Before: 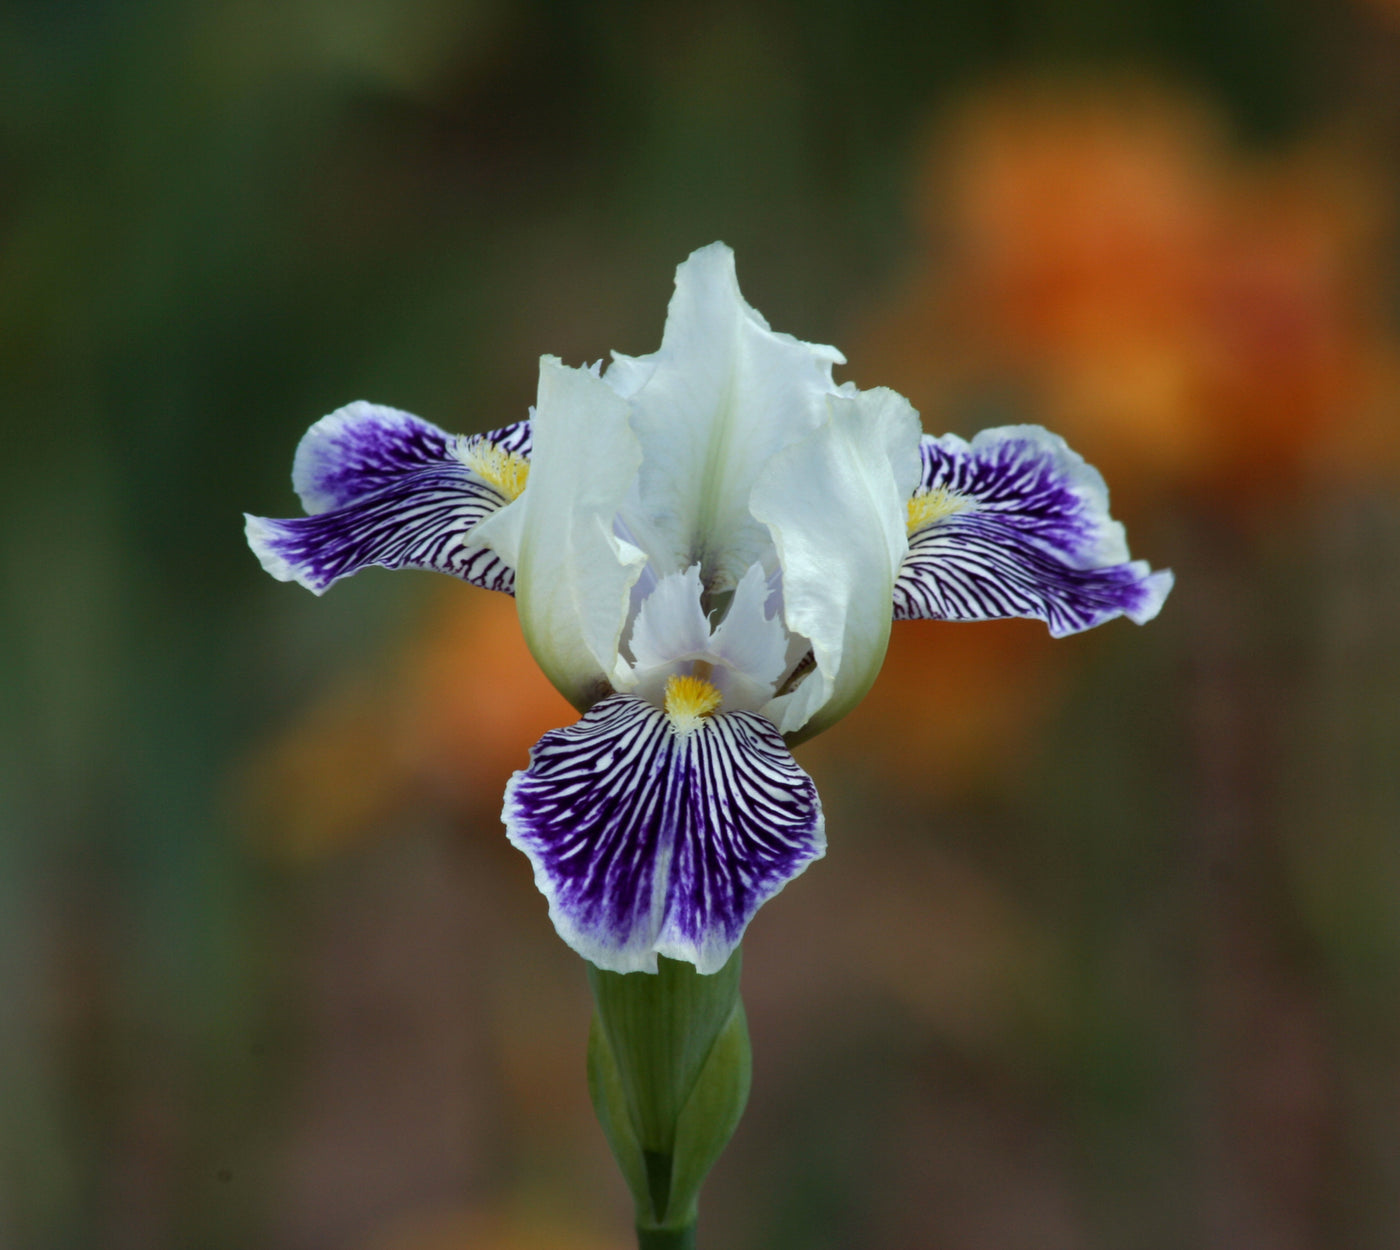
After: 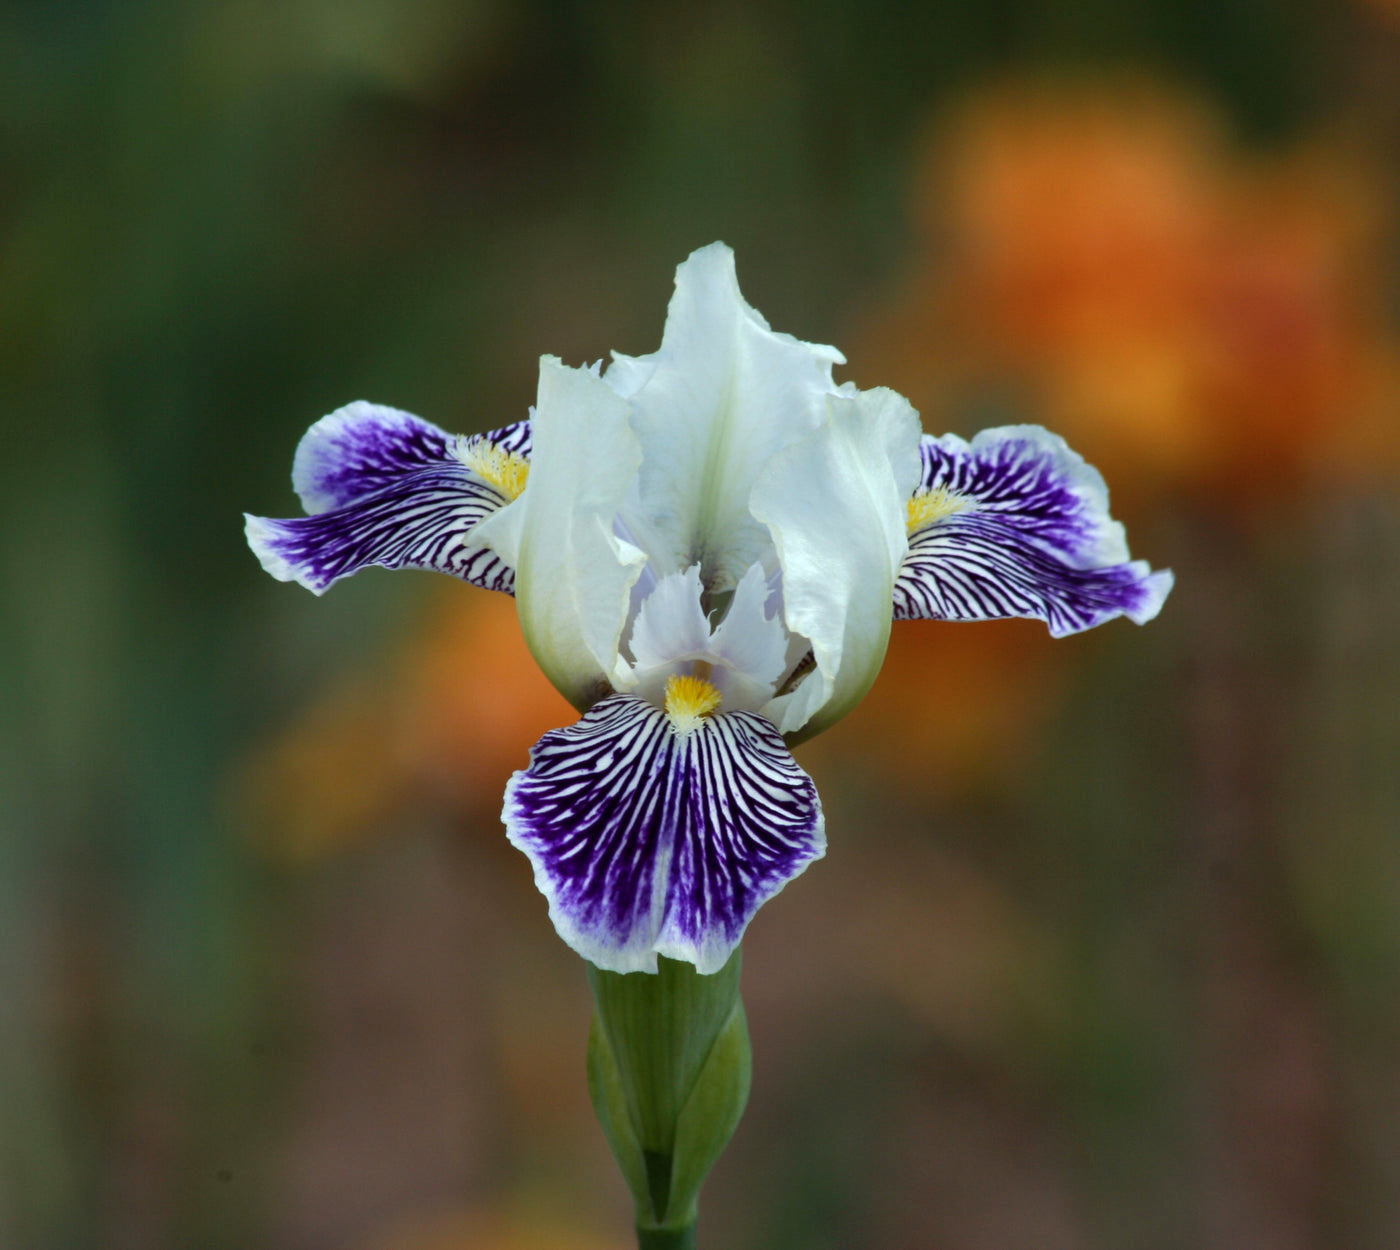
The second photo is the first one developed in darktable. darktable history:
shadows and highlights: radius 173.24, shadows 27.91, white point adjustment 3.28, highlights -67.91, soften with gaussian
color balance rgb: perceptual saturation grading › global saturation 0.579%, global vibrance 20%
contrast brightness saturation: contrast 0.053
